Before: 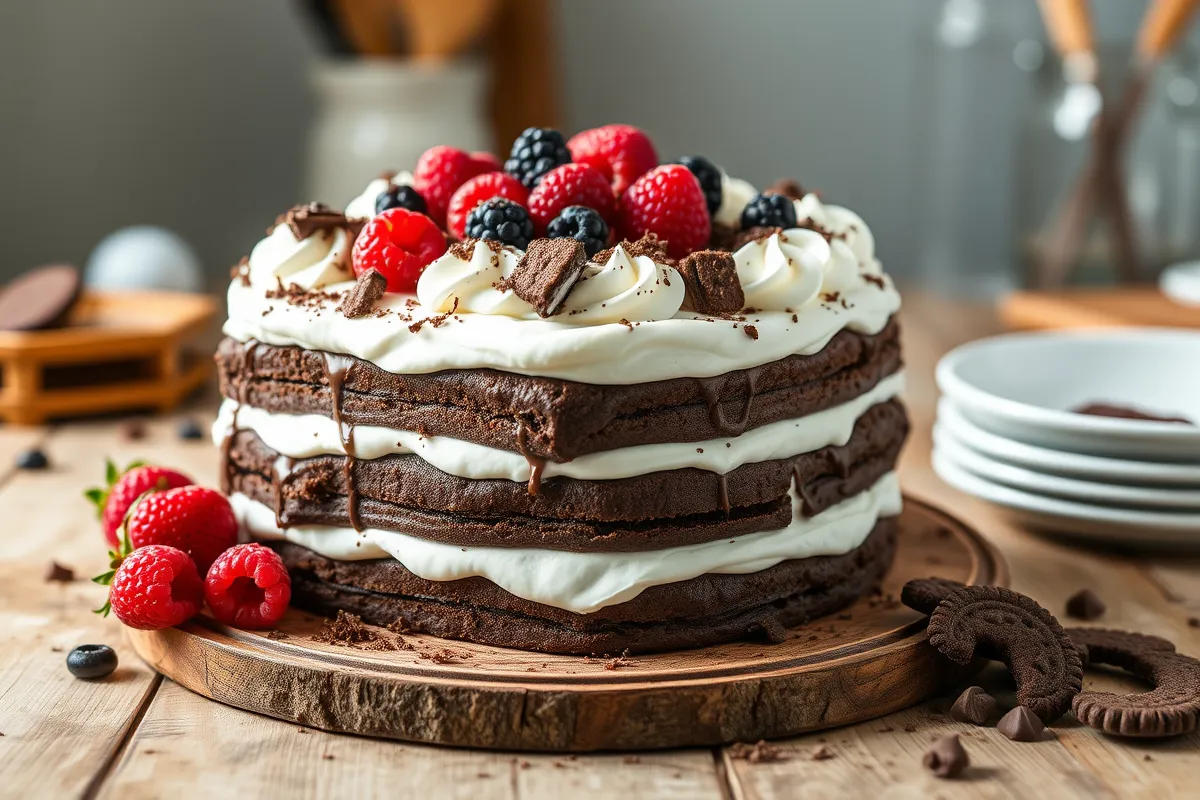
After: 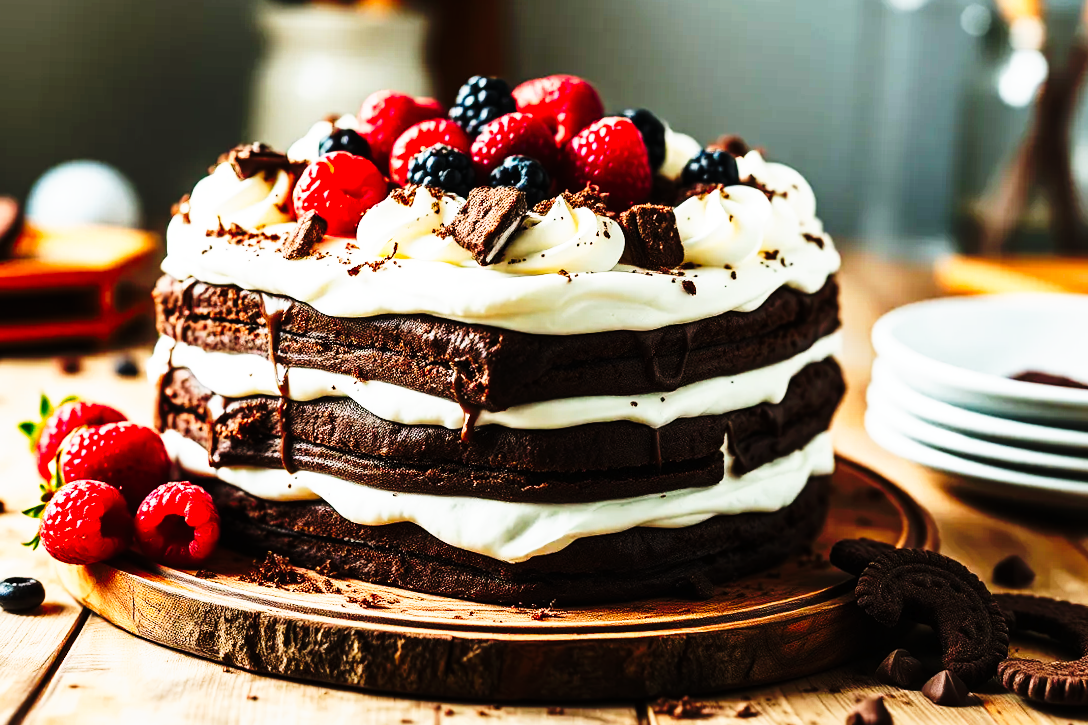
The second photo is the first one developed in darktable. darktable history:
exposure: compensate highlight preservation false
tone curve: curves: ch0 [(0, 0) (0.003, 0.004) (0.011, 0.006) (0.025, 0.008) (0.044, 0.012) (0.069, 0.017) (0.1, 0.021) (0.136, 0.029) (0.177, 0.043) (0.224, 0.062) (0.277, 0.108) (0.335, 0.166) (0.399, 0.301) (0.468, 0.467) (0.543, 0.64) (0.623, 0.803) (0.709, 0.908) (0.801, 0.969) (0.898, 0.988) (1, 1)], preserve colors none
crop and rotate: angle -1.96°, left 3.097%, top 4.154%, right 1.586%, bottom 0.529%
